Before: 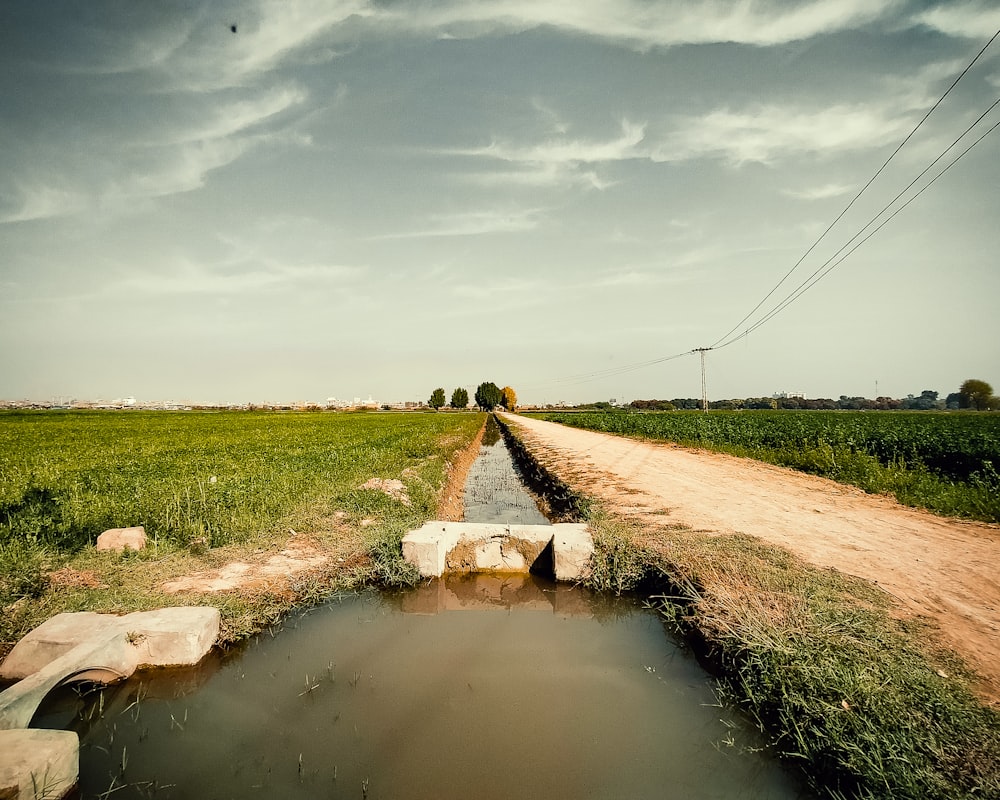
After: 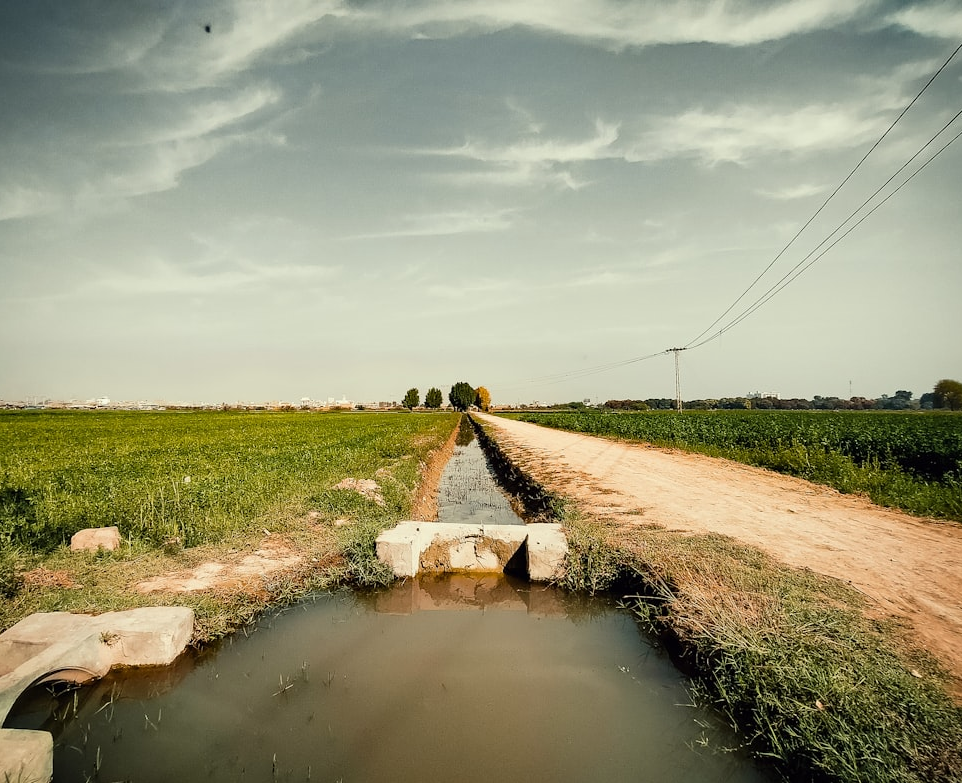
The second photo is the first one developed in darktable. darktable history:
exposure: exposure -0.042 EV, compensate highlight preservation false
crop and rotate: left 2.613%, right 1.142%, bottom 2.041%
